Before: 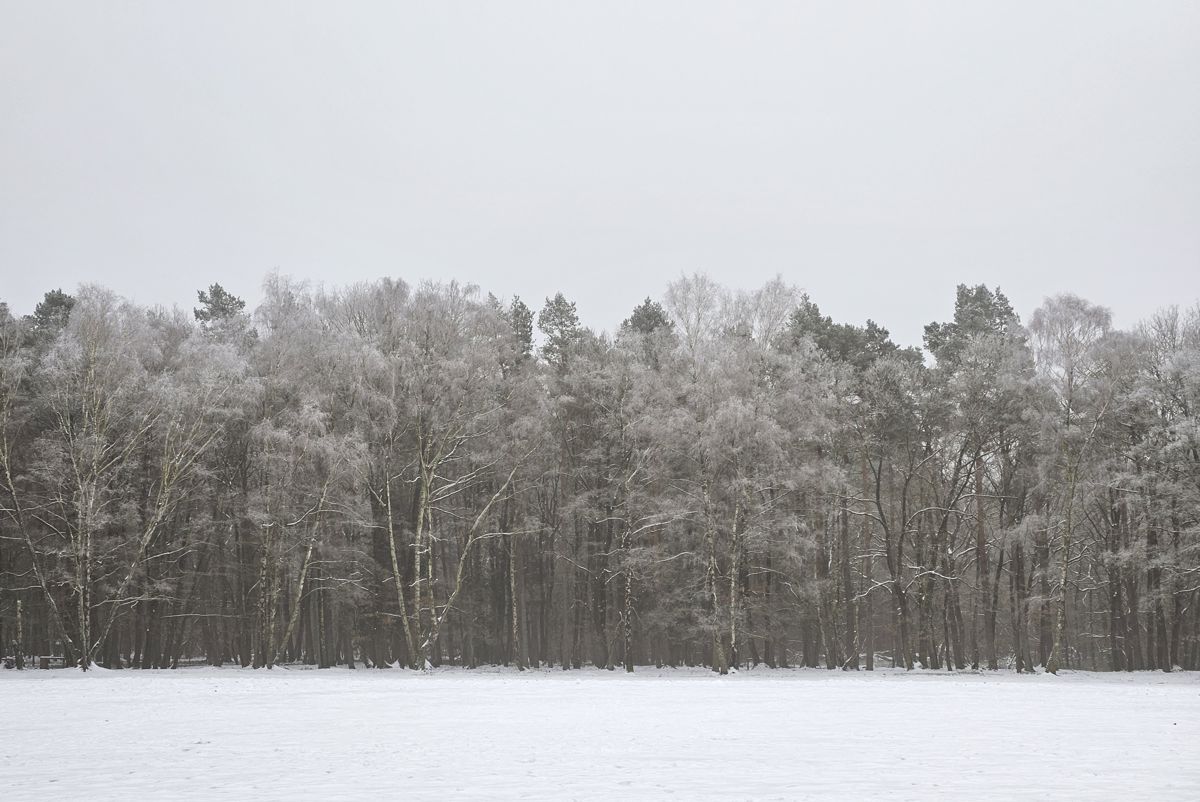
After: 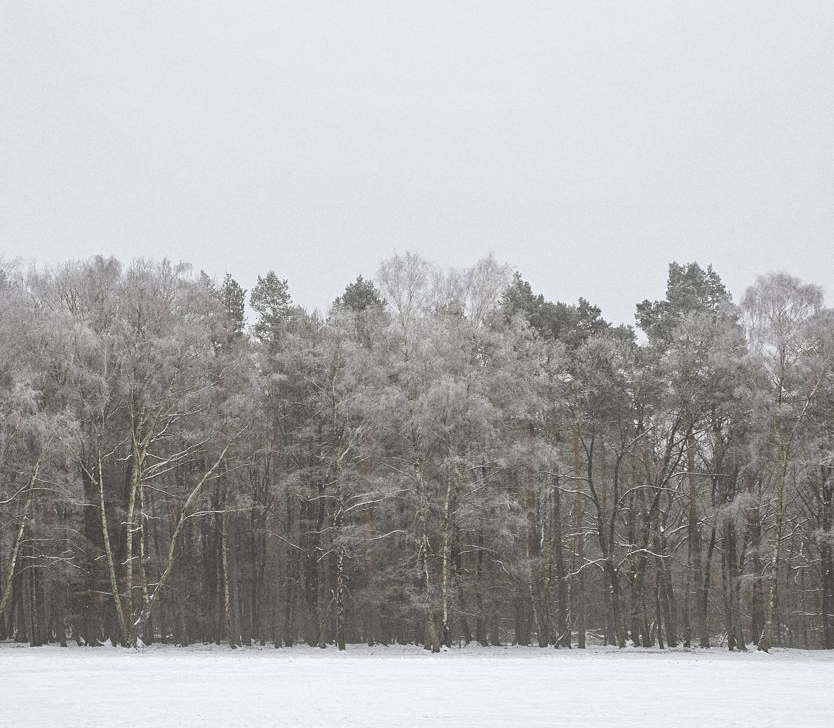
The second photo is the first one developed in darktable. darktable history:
crop and rotate: left 24.034%, top 2.838%, right 6.406%, bottom 6.299%
grain: coarseness 0.47 ISO
